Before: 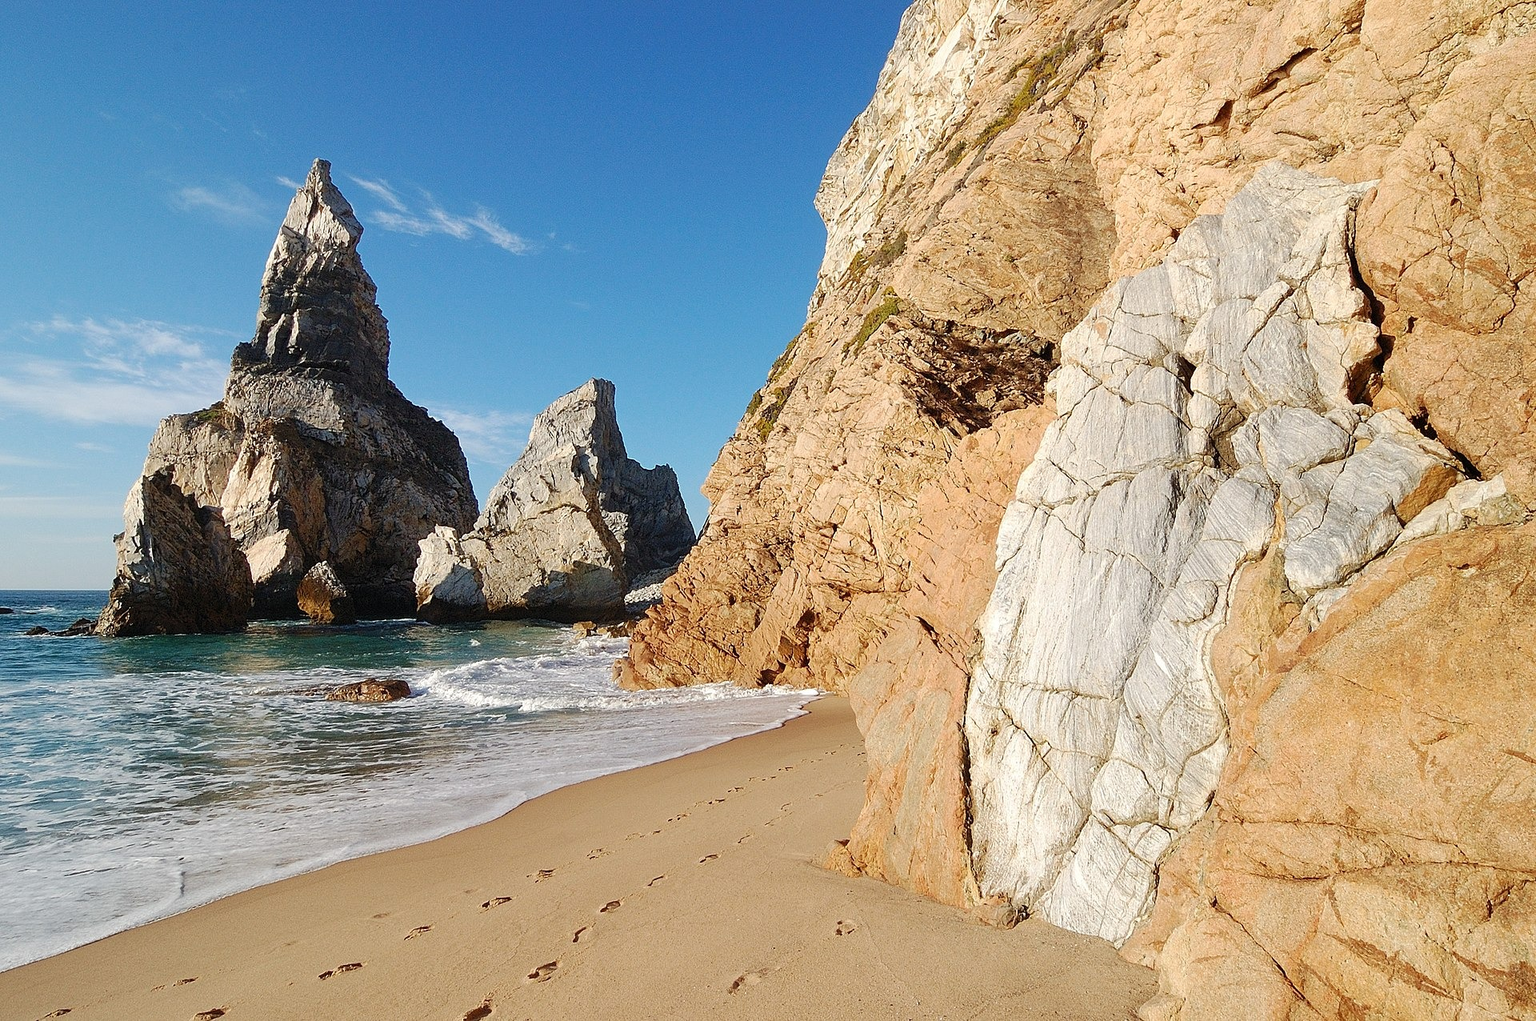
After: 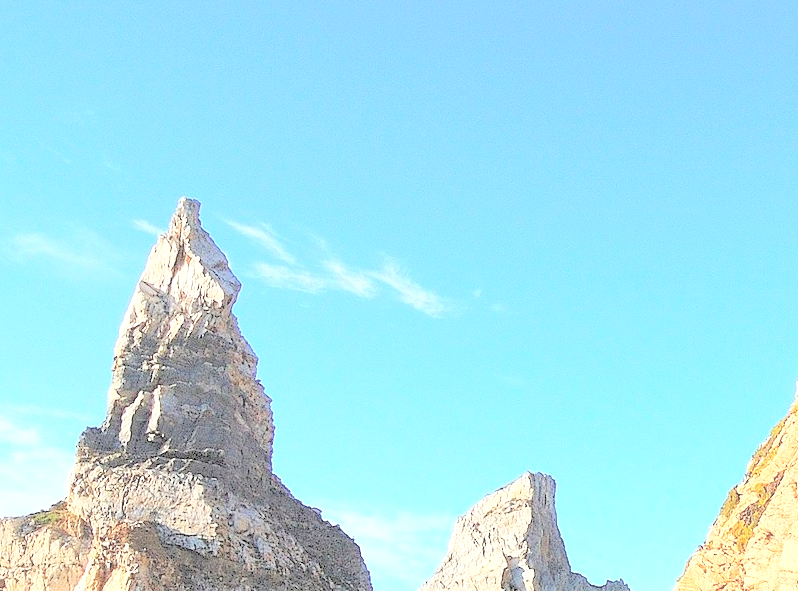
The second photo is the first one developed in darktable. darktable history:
crop and rotate: left 11.136%, top 0.1%, right 47.275%, bottom 53.571%
exposure: exposure 1 EV, compensate highlight preservation false
contrast brightness saturation: brightness 0.984
